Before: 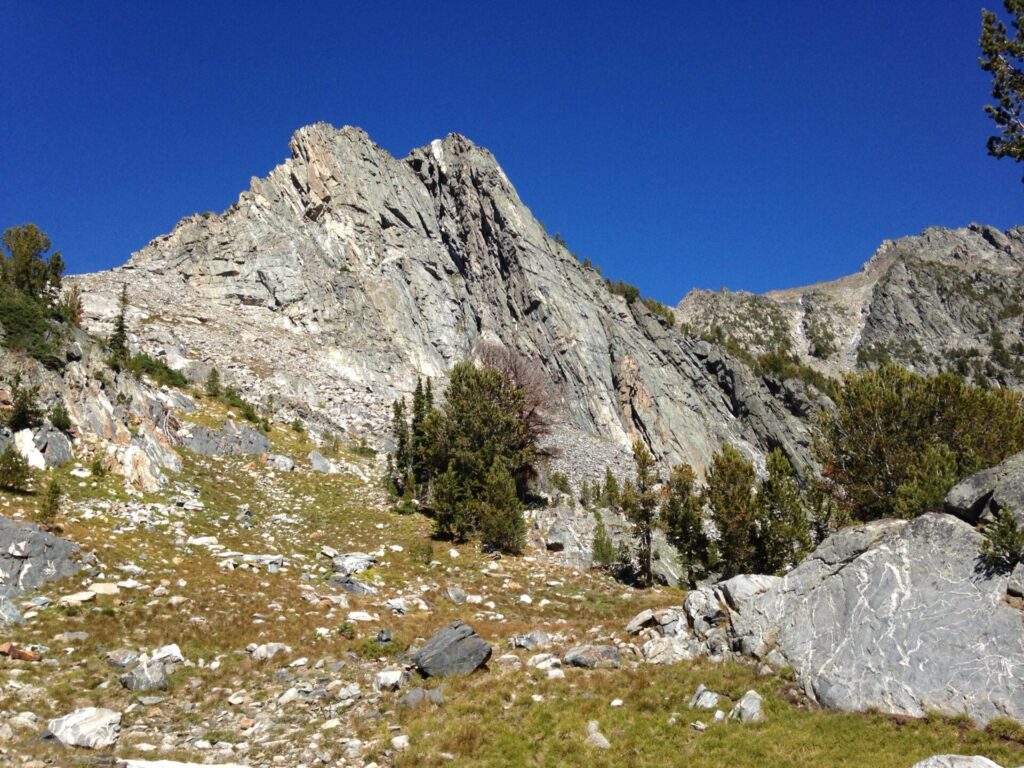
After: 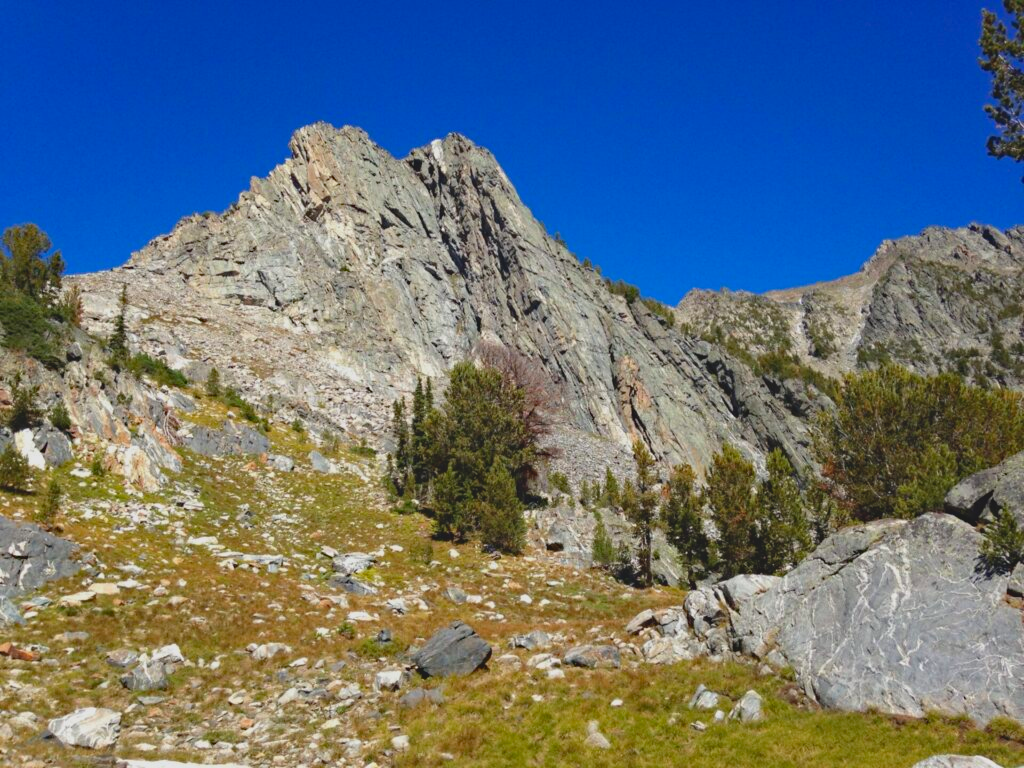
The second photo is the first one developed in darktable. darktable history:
haze removal: compatibility mode true, adaptive false
contrast brightness saturation: contrast -0.19, saturation 0.19
